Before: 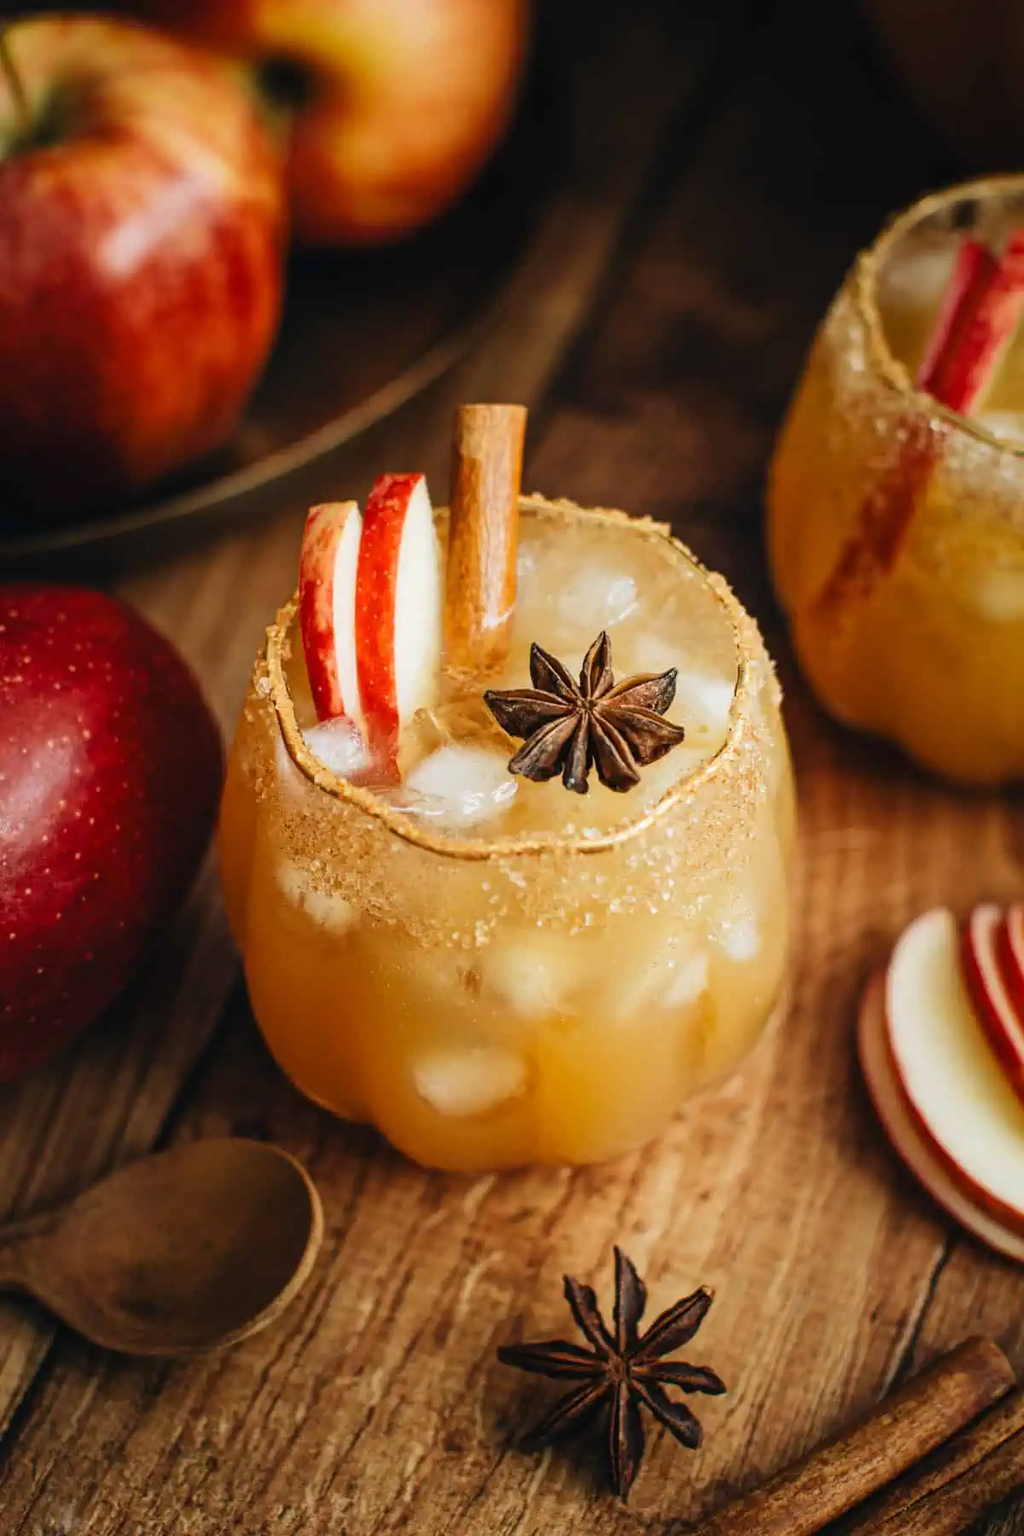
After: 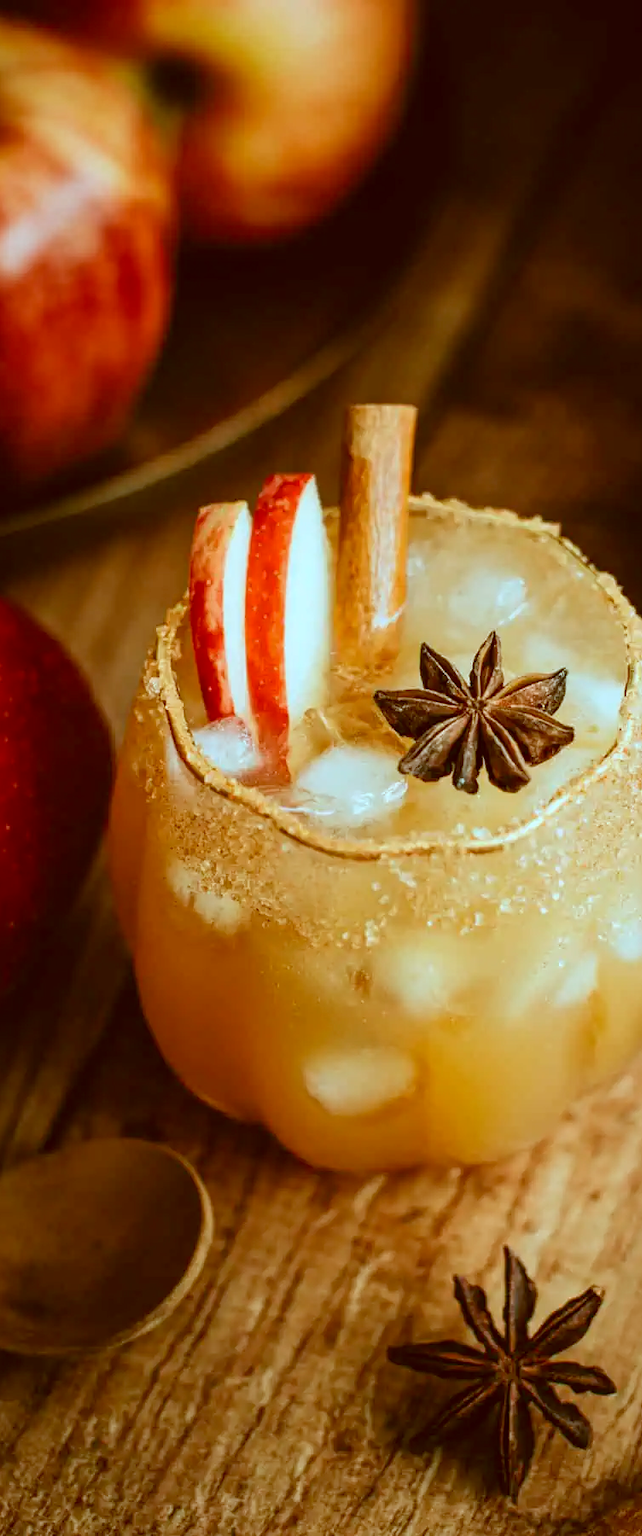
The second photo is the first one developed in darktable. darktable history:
crop: left 10.782%, right 26.392%
color correction: highlights a* -14.75, highlights b* -16.24, shadows a* 10.03, shadows b* 28.69
